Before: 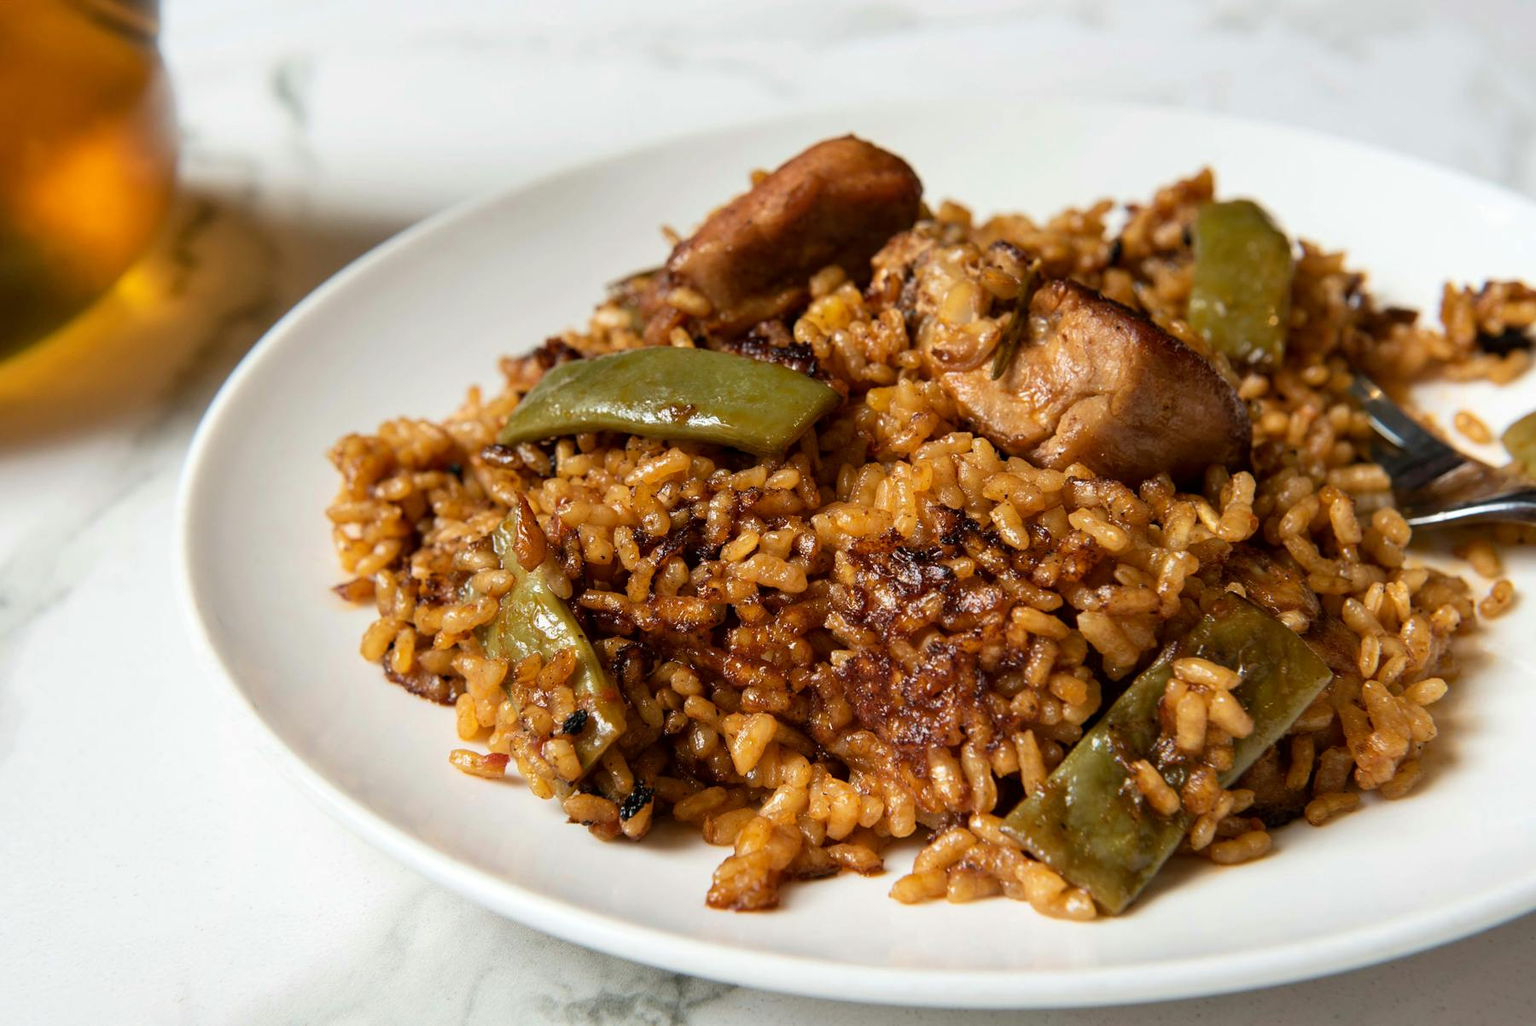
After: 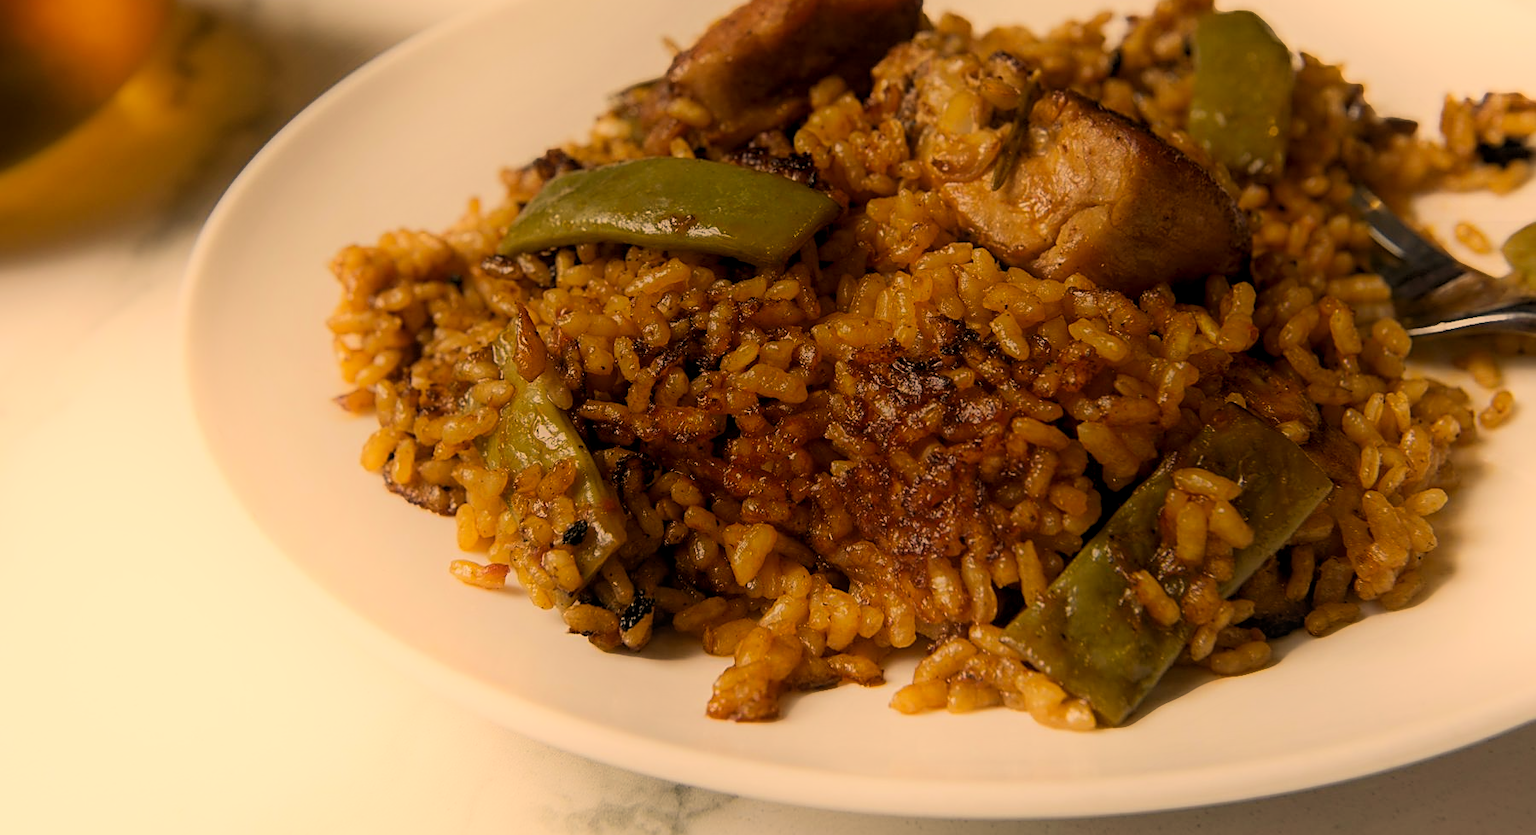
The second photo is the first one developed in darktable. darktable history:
shadows and highlights: shadows -55.92, highlights 85.15, soften with gaussian
color correction: highlights a* 14.91, highlights b* 31.74
sharpen: amount 0.54
contrast equalizer: octaves 7, y [[0.6 ×6], [0.55 ×6], [0 ×6], [0 ×6], [0 ×6]], mix -0.991
crop and rotate: top 18.498%
filmic rgb: black relative exposure -7.74 EV, white relative exposure 4.36 EV, target black luminance 0%, hardness 3.76, latitude 50.72%, contrast 1.077, highlights saturation mix 9.63%, shadows ↔ highlights balance -0.284%
tone equalizer: -8 EV 0.249 EV, -7 EV 0.403 EV, -6 EV 0.387 EV, -5 EV 0.214 EV, -3 EV -0.278 EV, -2 EV -0.427 EV, -1 EV -0.438 EV, +0 EV -0.234 EV
local contrast: on, module defaults
